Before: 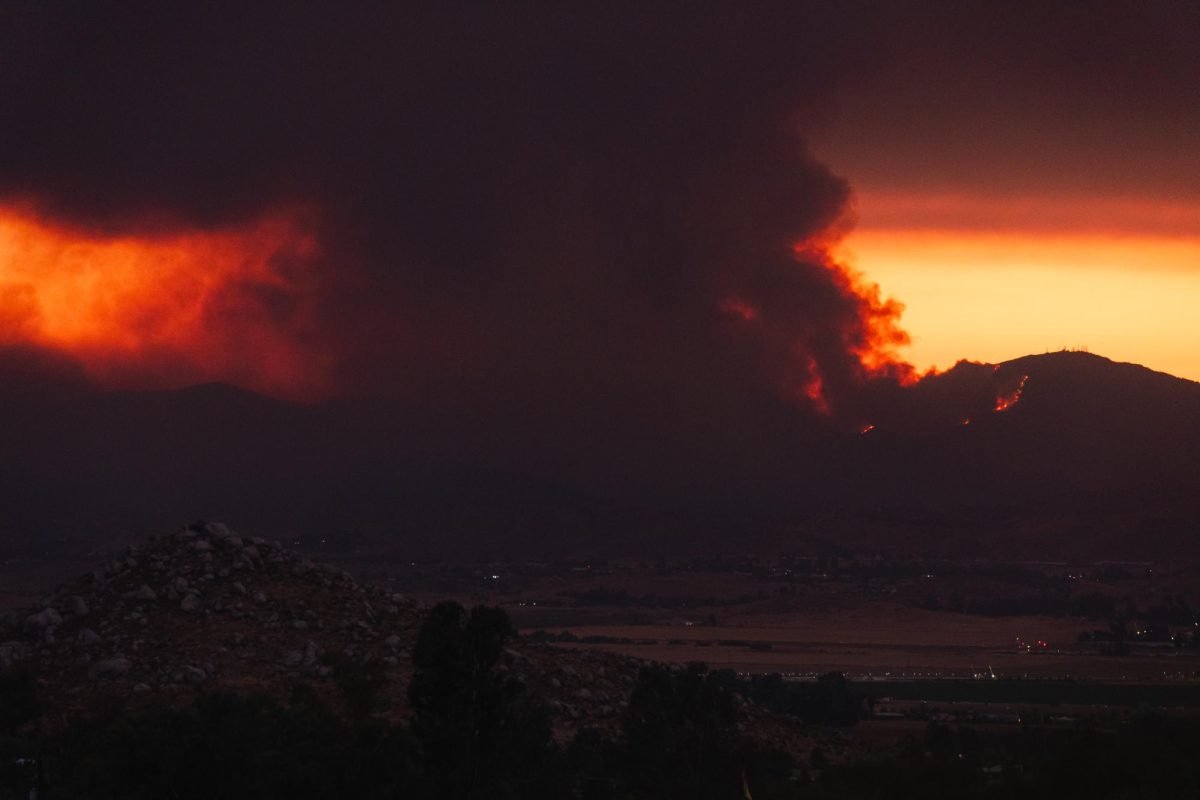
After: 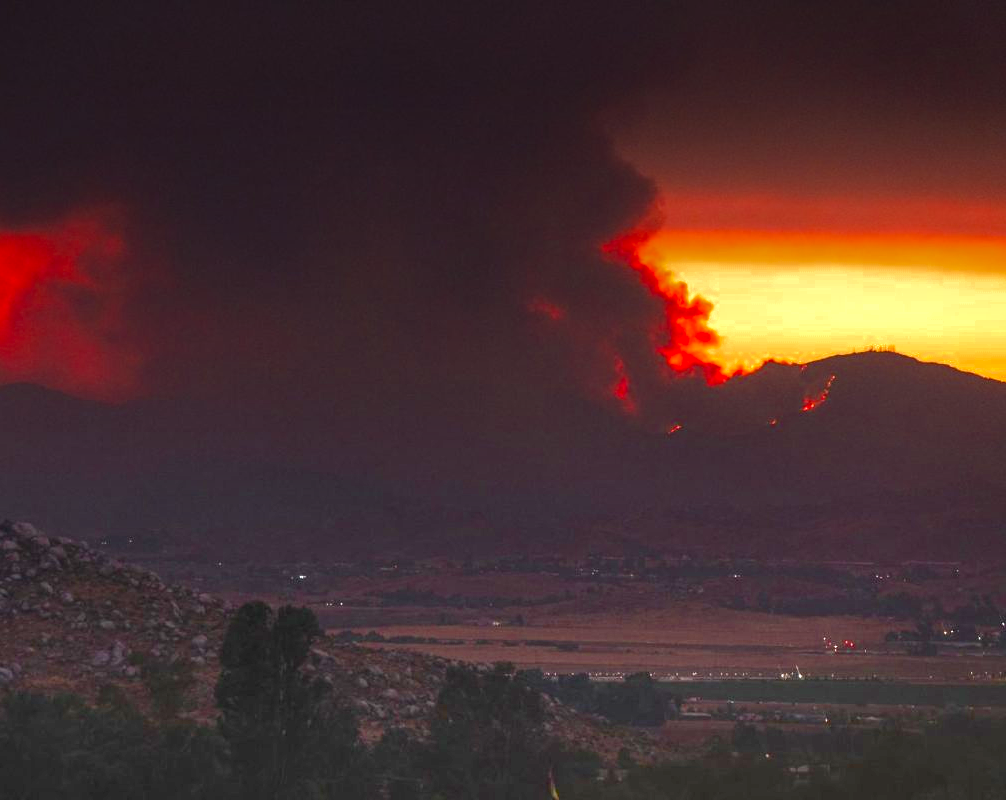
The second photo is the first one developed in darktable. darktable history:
crop: left 16.145%
graduated density: density -3.9 EV
color zones: curves: ch0 [(0.11, 0.396) (0.195, 0.36) (0.25, 0.5) (0.303, 0.412) (0.357, 0.544) (0.75, 0.5) (0.967, 0.328)]; ch1 [(0, 0.468) (0.112, 0.512) (0.202, 0.6) (0.25, 0.5) (0.307, 0.352) (0.357, 0.544) (0.75, 0.5) (0.963, 0.524)]
